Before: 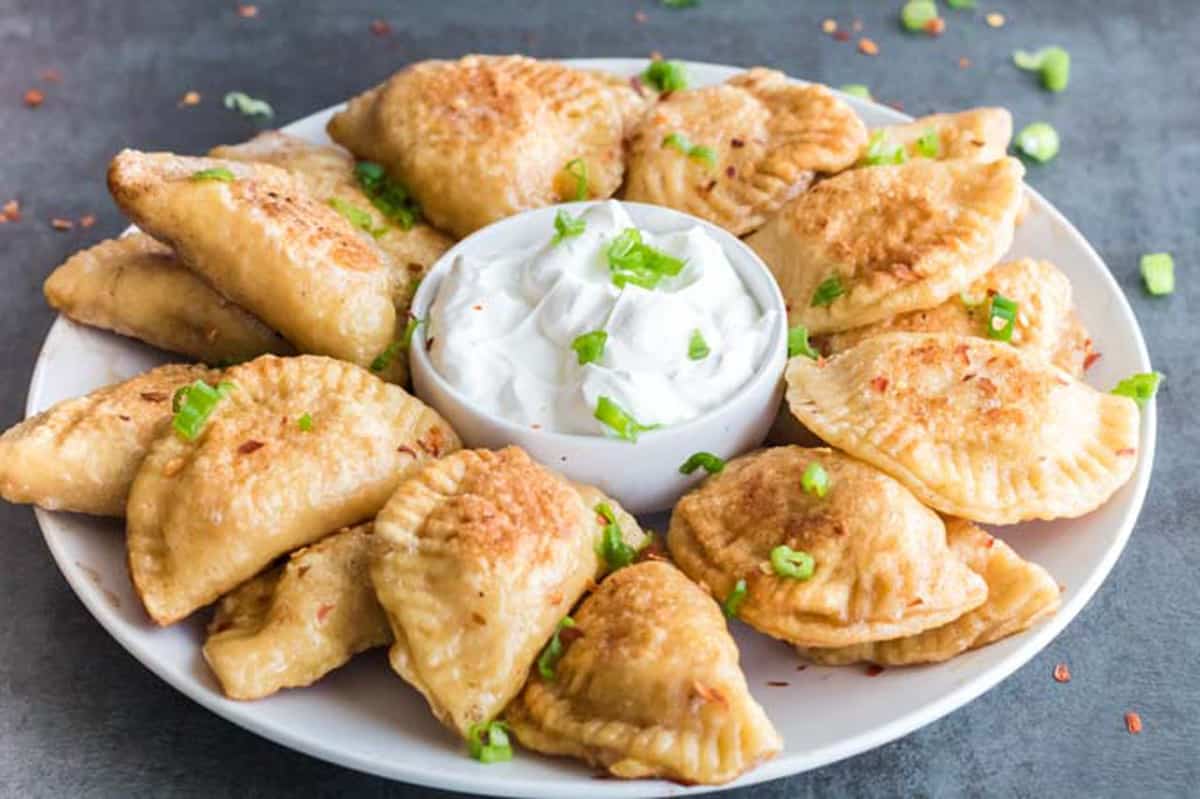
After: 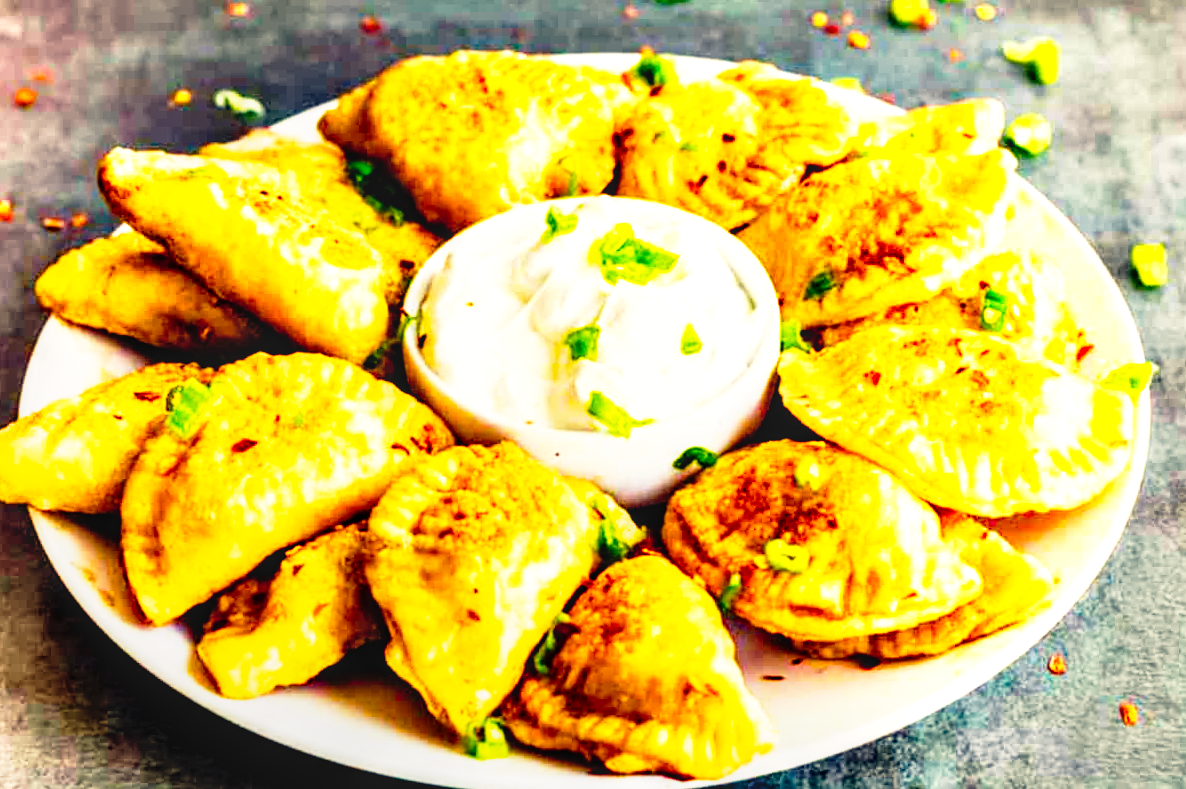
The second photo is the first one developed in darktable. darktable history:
color balance: lift [1, 1.001, 0.999, 1.001], gamma [1, 1.004, 1.007, 0.993], gain [1, 0.991, 0.987, 1.013], contrast 10%, output saturation 120%
white balance: red 1.123, blue 0.83
color balance rgb: perceptual saturation grading › global saturation 30%, global vibrance 30%
rotate and perspective: rotation -0.45°, automatic cropping original format, crop left 0.008, crop right 0.992, crop top 0.012, crop bottom 0.988
contrast equalizer: octaves 7, y [[0.627 ×6], [0.563 ×6], [0 ×6], [0 ×6], [0 ×6]]
exposure: exposure -0.048 EV, compensate highlight preservation false
local contrast: on, module defaults
base curve: curves: ch0 [(0, 0) (0.012, 0.01) (0.073, 0.168) (0.31, 0.711) (0.645, 0.957) (1, 1)], preserve colors none
